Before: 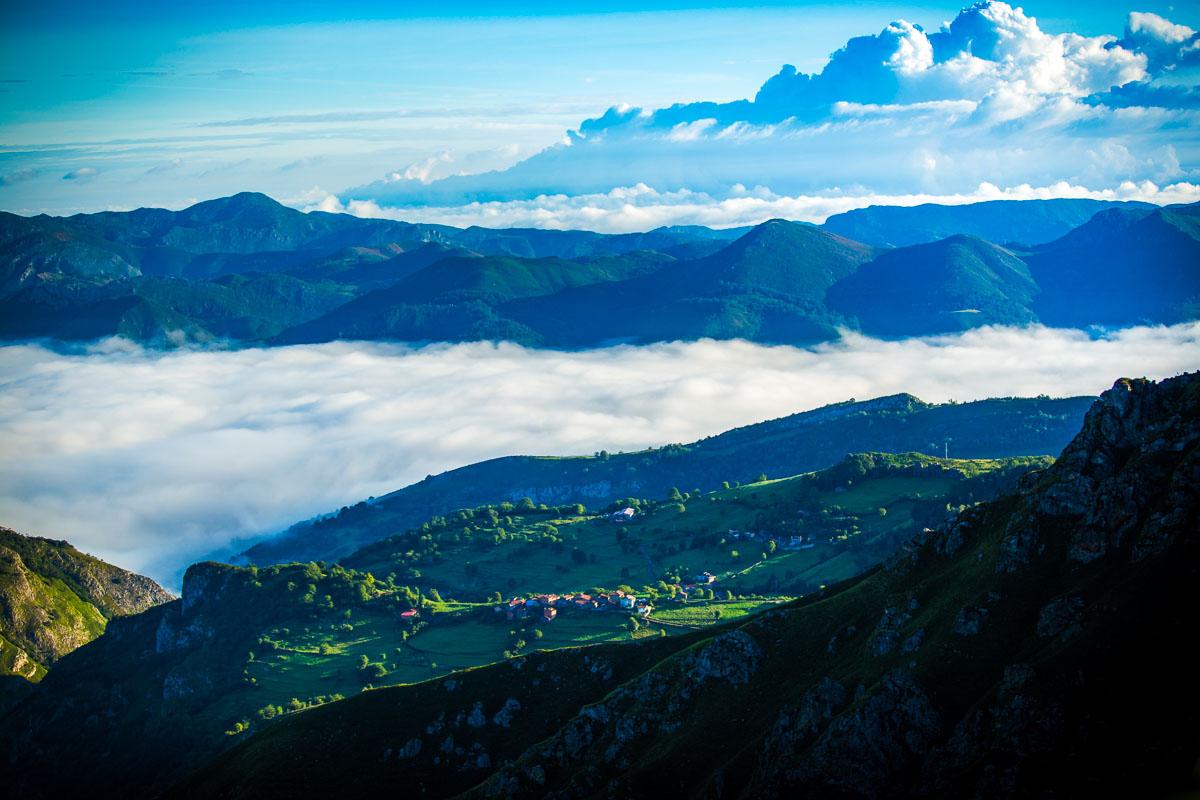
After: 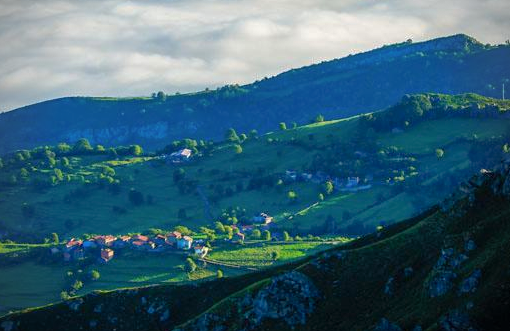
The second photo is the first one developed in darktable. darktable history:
vignetting: brightness -0.58, saturation -0.258
shadows and highlights: on, module defaults
crop: left 36.997%, top 44.92%, right 20.495%, bottom 13.632%
